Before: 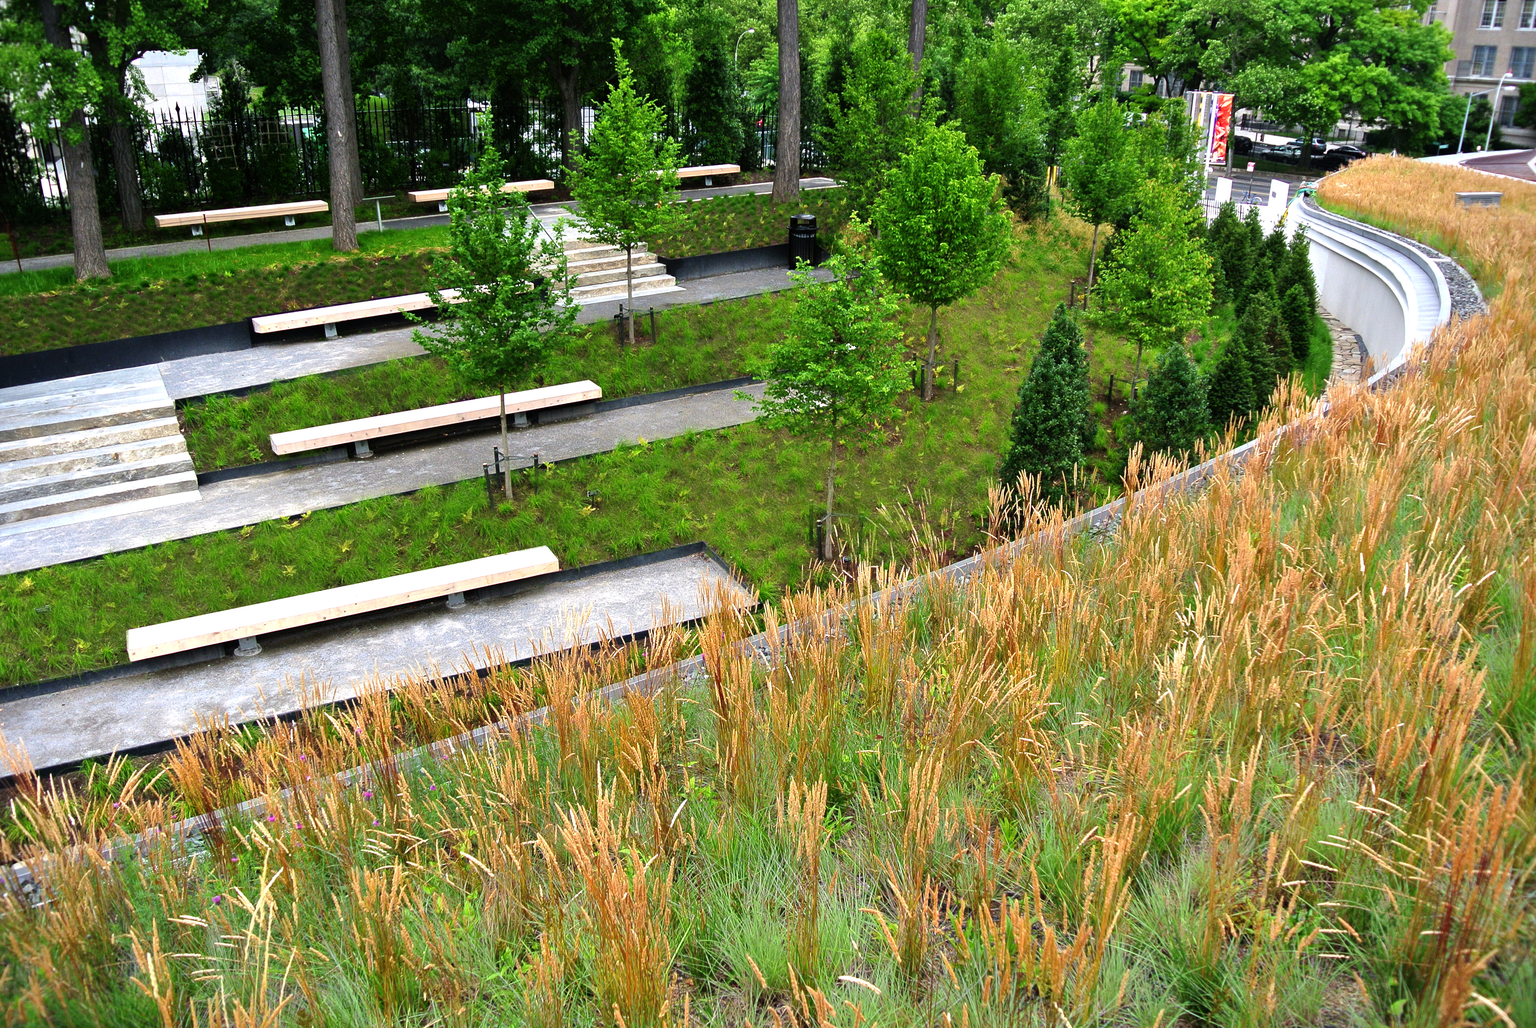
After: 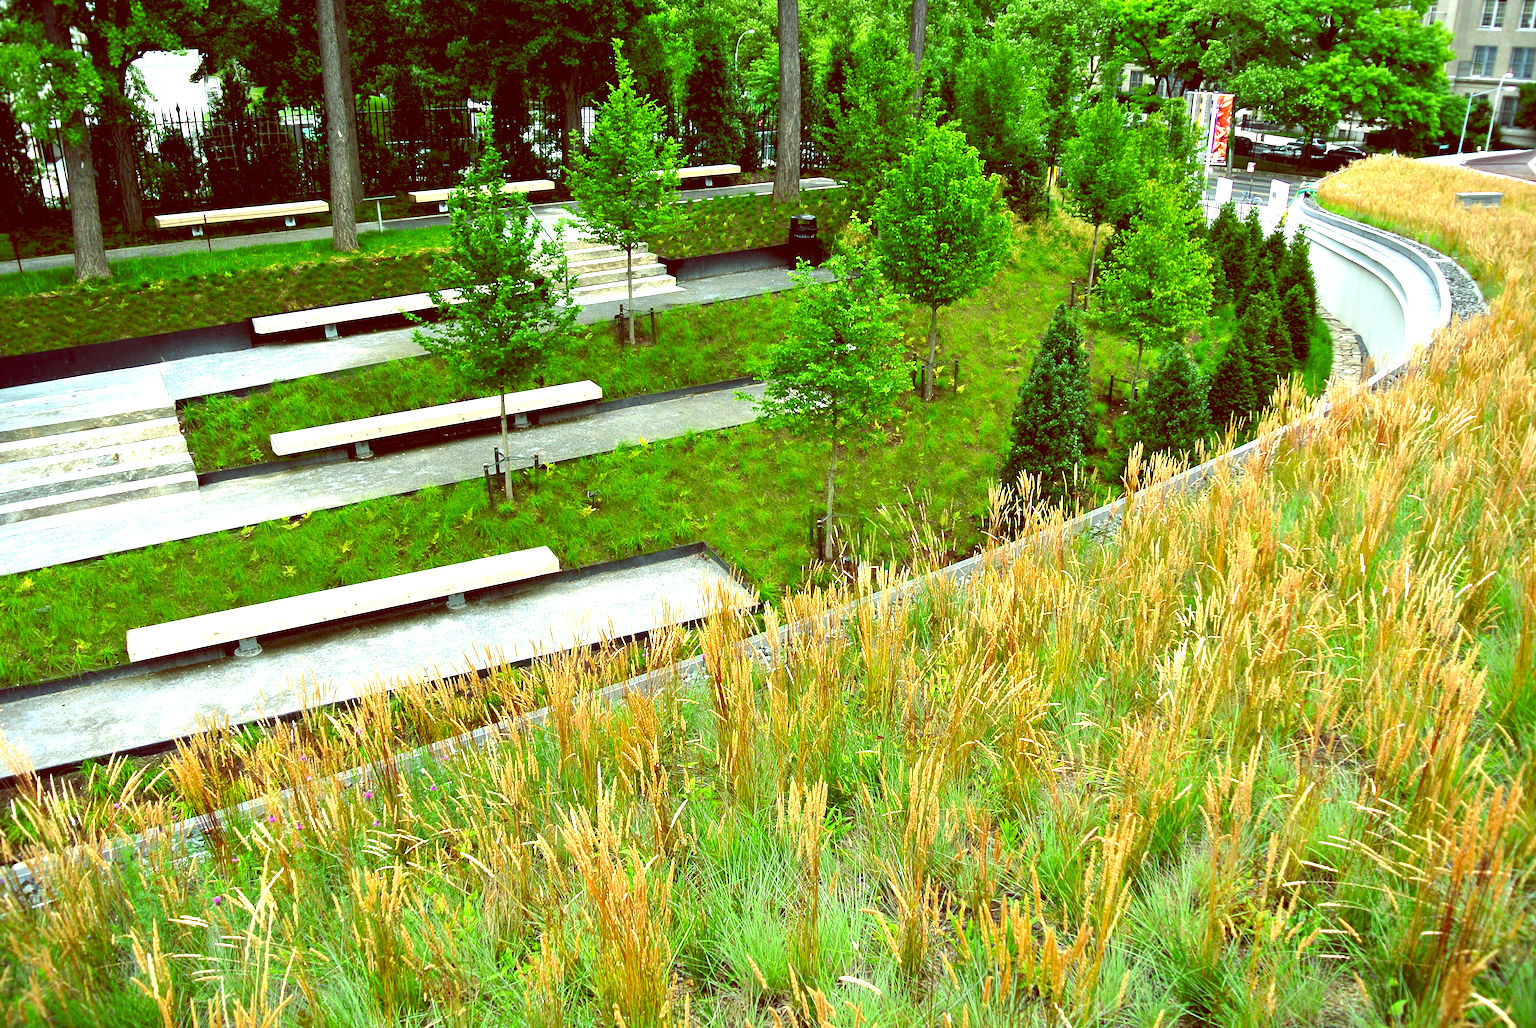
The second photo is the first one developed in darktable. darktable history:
exposure: exposure 0.74 EV, compensate highlight preservation false
color balance: lift [1, 1.015, 0.987, 0.985], gamma [1, 0.959, 1.042, 0.958], gain [0.927, 0.938, 1.072, 0.928], contrast 1.5%
